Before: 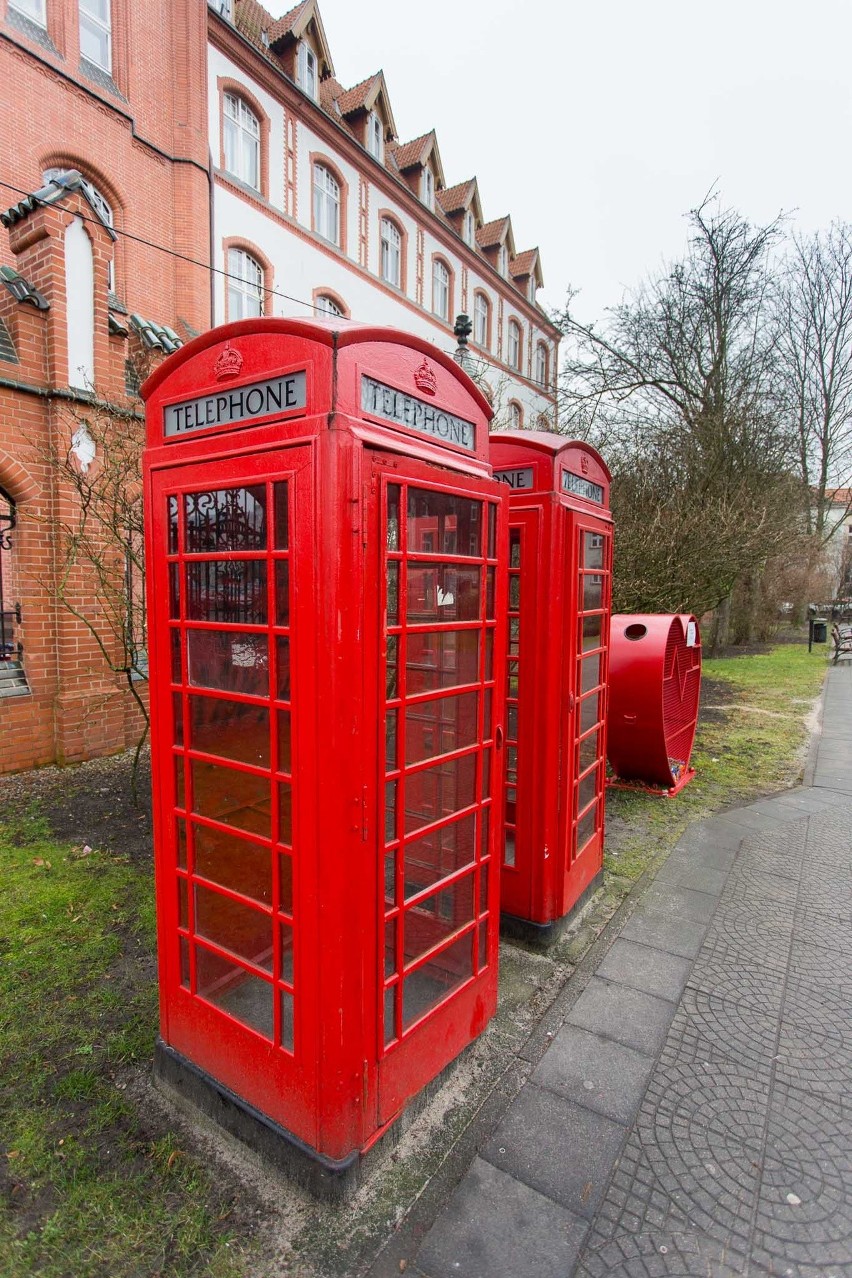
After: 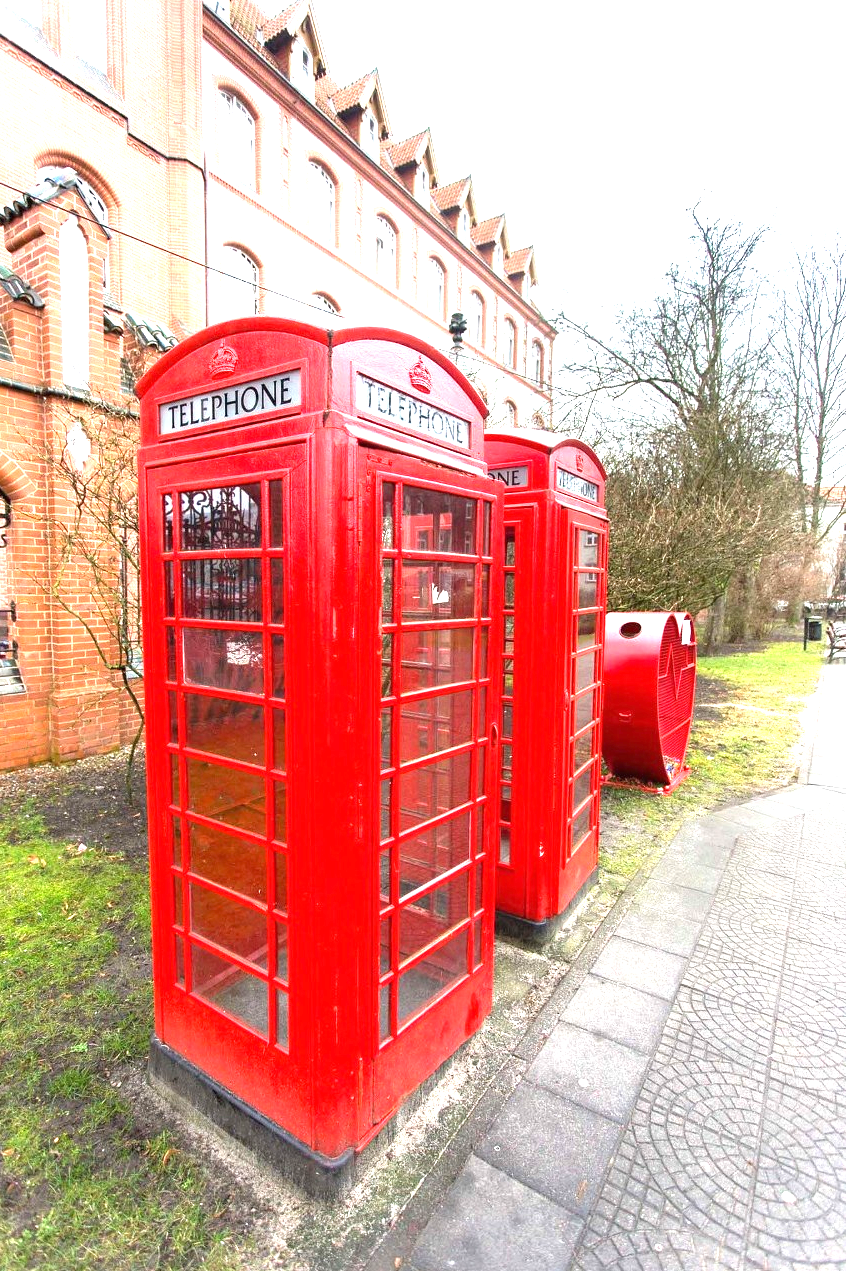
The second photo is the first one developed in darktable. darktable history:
crop and rotate: left 0.676%, top 0.205%, bottom 0.302%
exposure: black level correction 0, exposure 1.704 EV, compensate highlight preservation false
